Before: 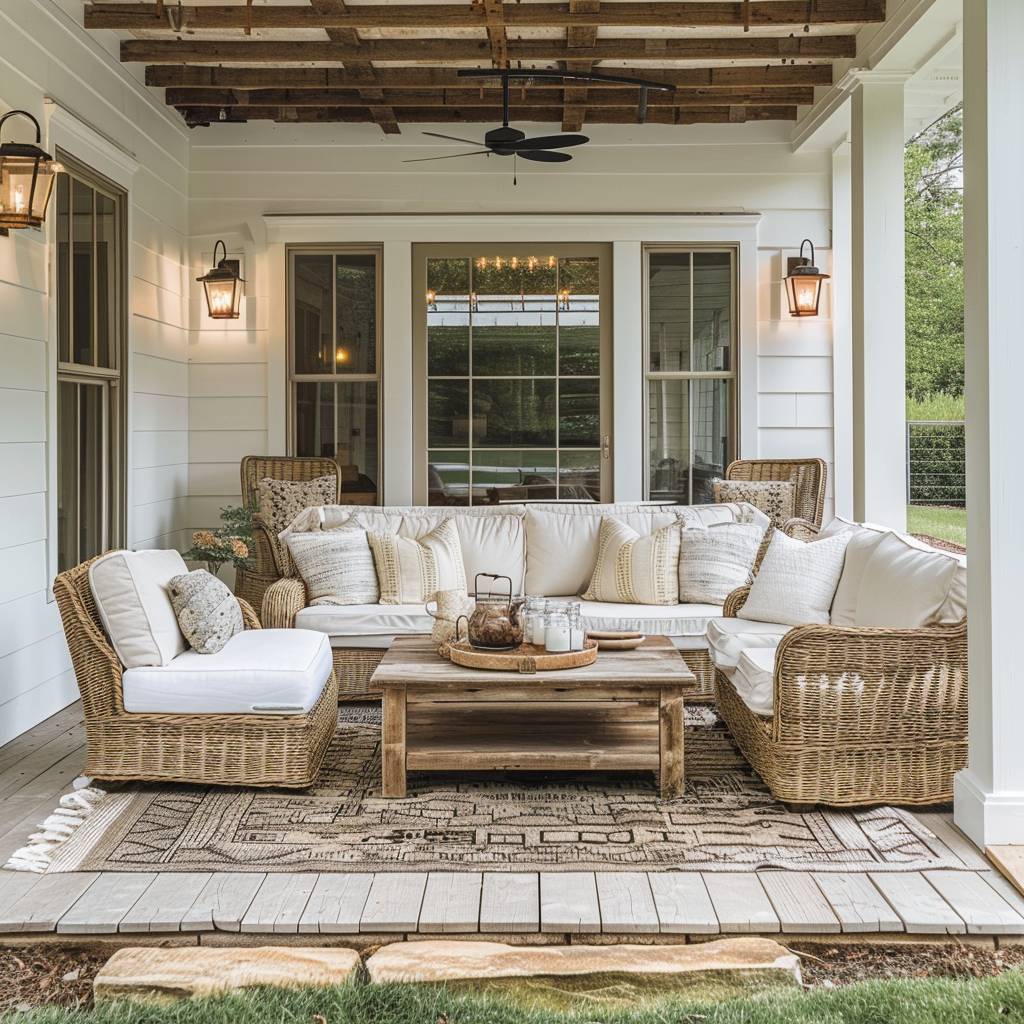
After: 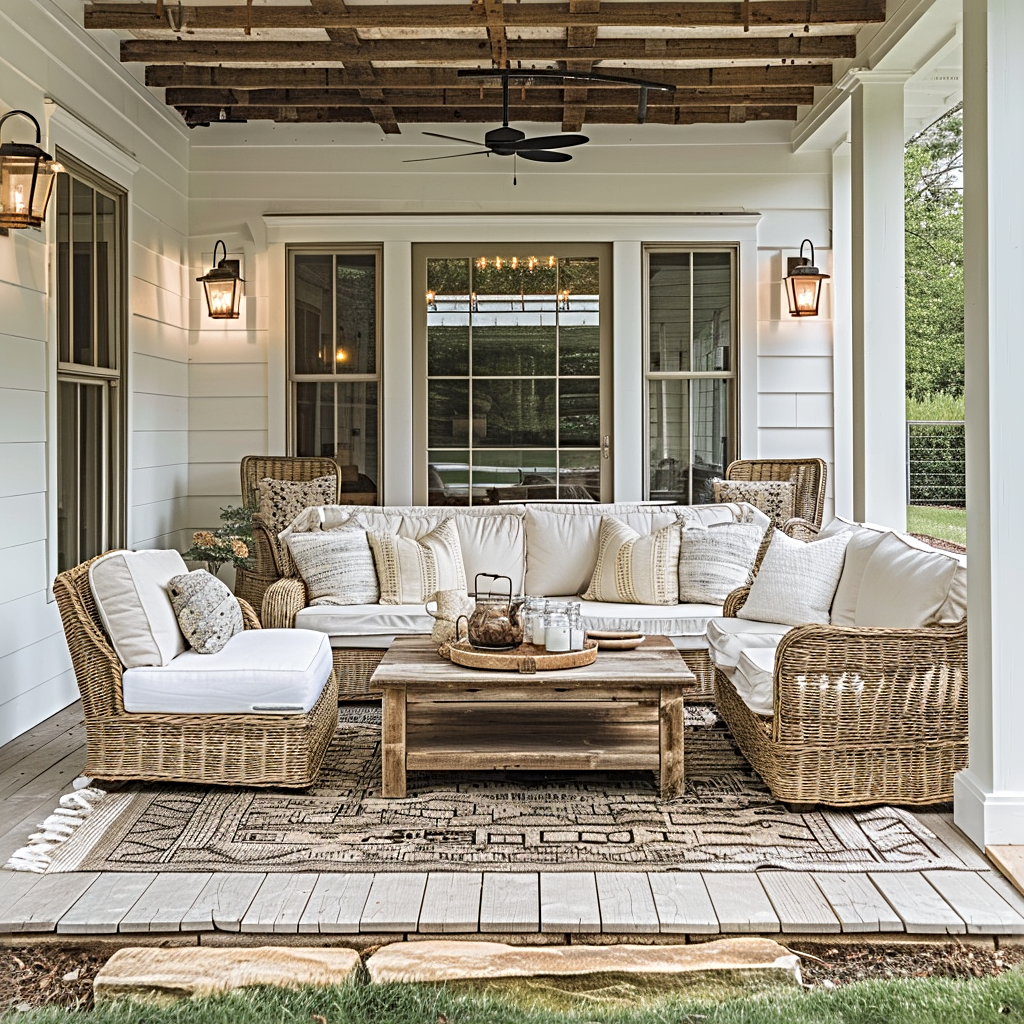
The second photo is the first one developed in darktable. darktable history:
sharpen: radius 4.883
rgb curve: mode RGB, independent channels
